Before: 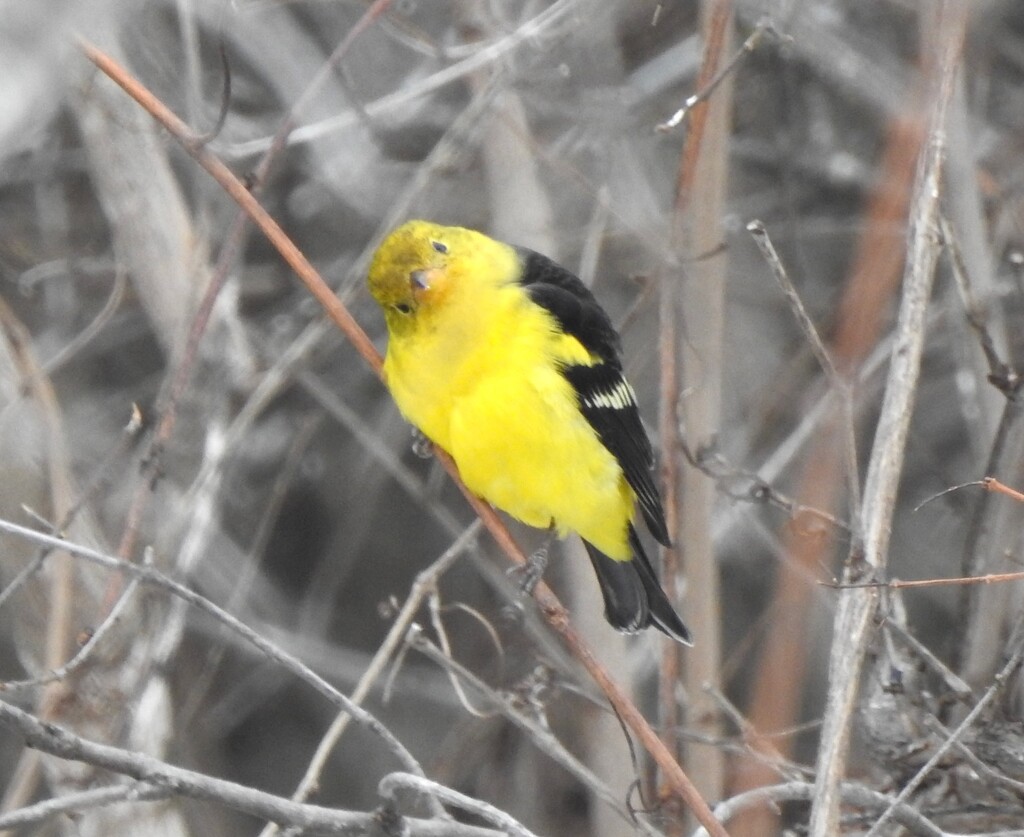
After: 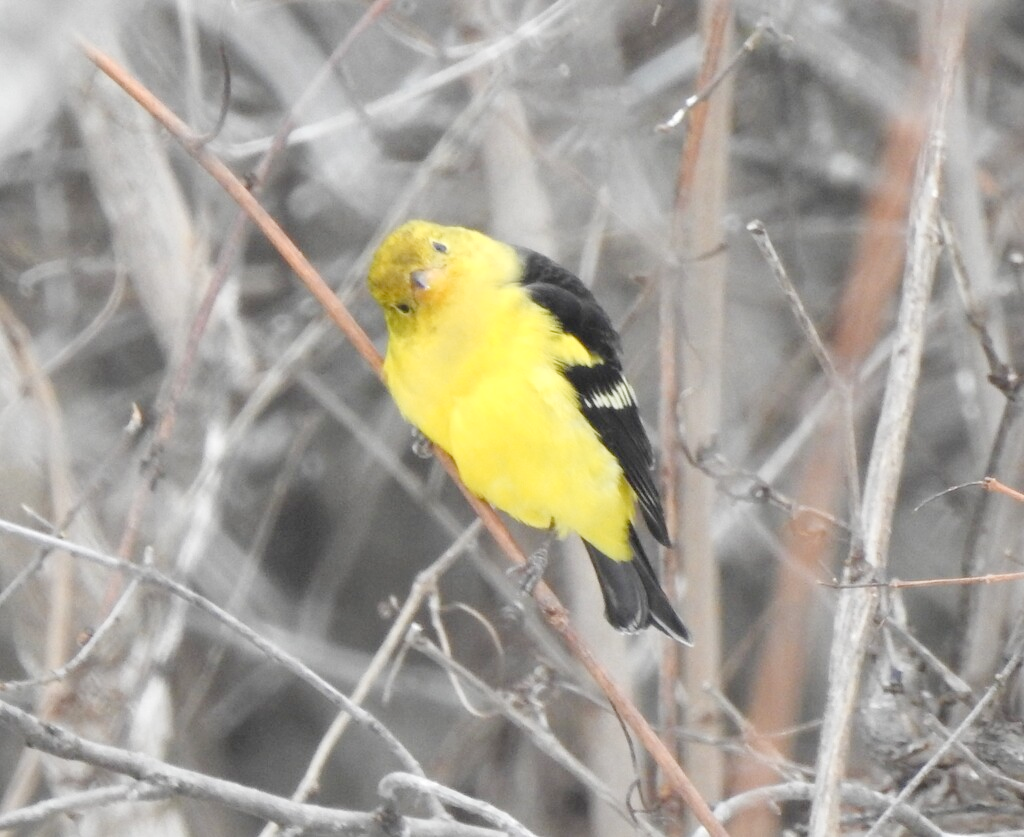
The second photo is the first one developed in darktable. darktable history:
tone curve: curves: ch0 [(0, 0) (0.003, 0.004) (0.011, 0.015) (0.025, 0.033) (0.044, 0.059) (0.069, 0.093) (0.1, 0.133) (0.136, 0.182) (0.177, 0.237) (0.224, 0.3) (0.277, 0.369) (0.335, 0.437) (0.399, 0.511) (0.468, 0.584) (0.543, 0.656) (0.623, 0.729) (0.709, 0.8) (0.801, 0.872) (0.898, 0.935) (1, 1)], preserve colors none
